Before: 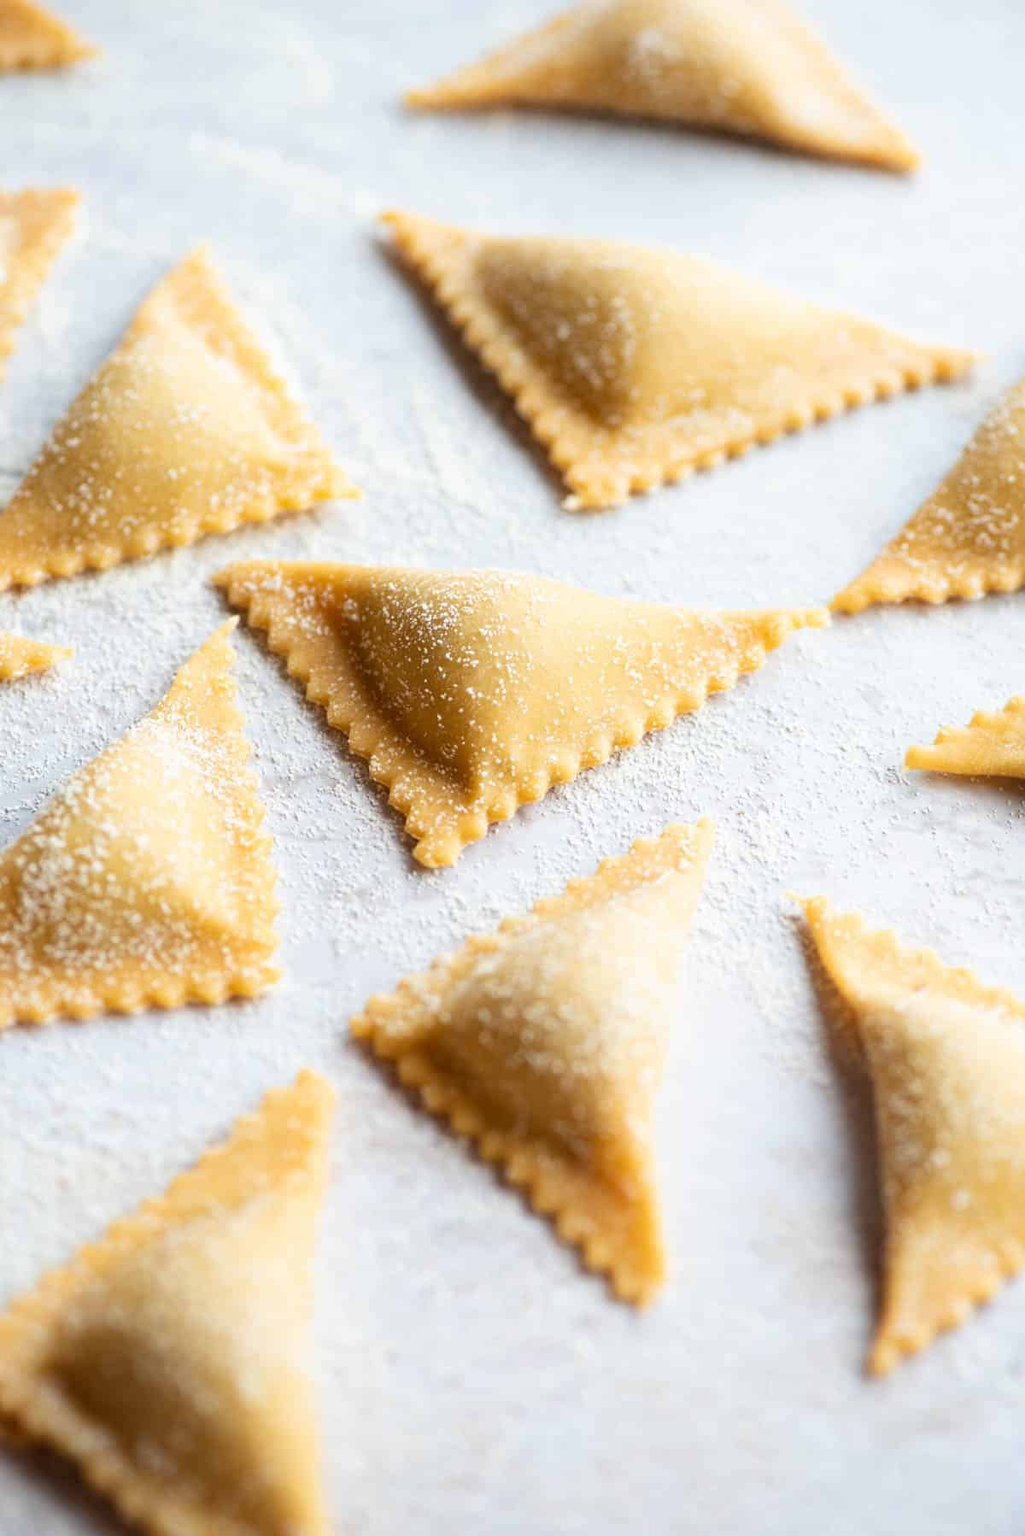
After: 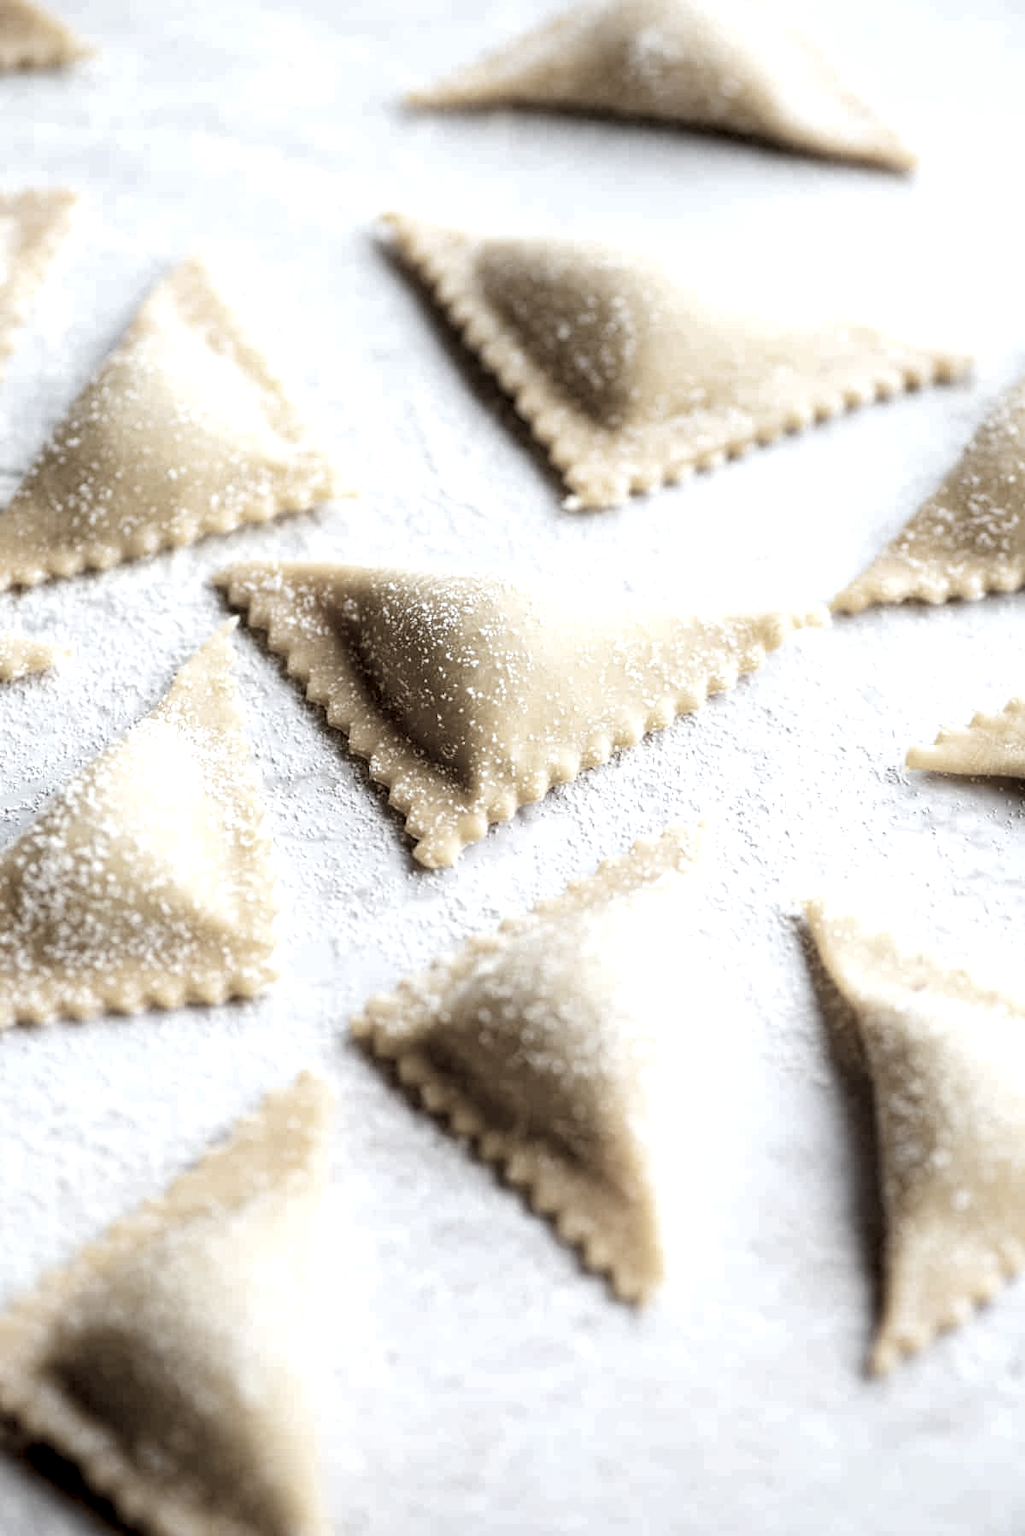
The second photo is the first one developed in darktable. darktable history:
local contrast: highlights 26%, shadows 77%, midtone range 0.745
color correction: highlights b* -0.019, saturation 0.244
color balance rgb: shadows lift › chroma 2.037%, shadows lift › hue 250.06°, power › chroma 0.704%, power › hue 60°, highlights gain › luminance 16.994%, highlights gain › chroma 2.874%, highlights gain › hue 260.14°, global offset › luminance -1.446%, perceptual saturation grading › global saturation 30.469%
